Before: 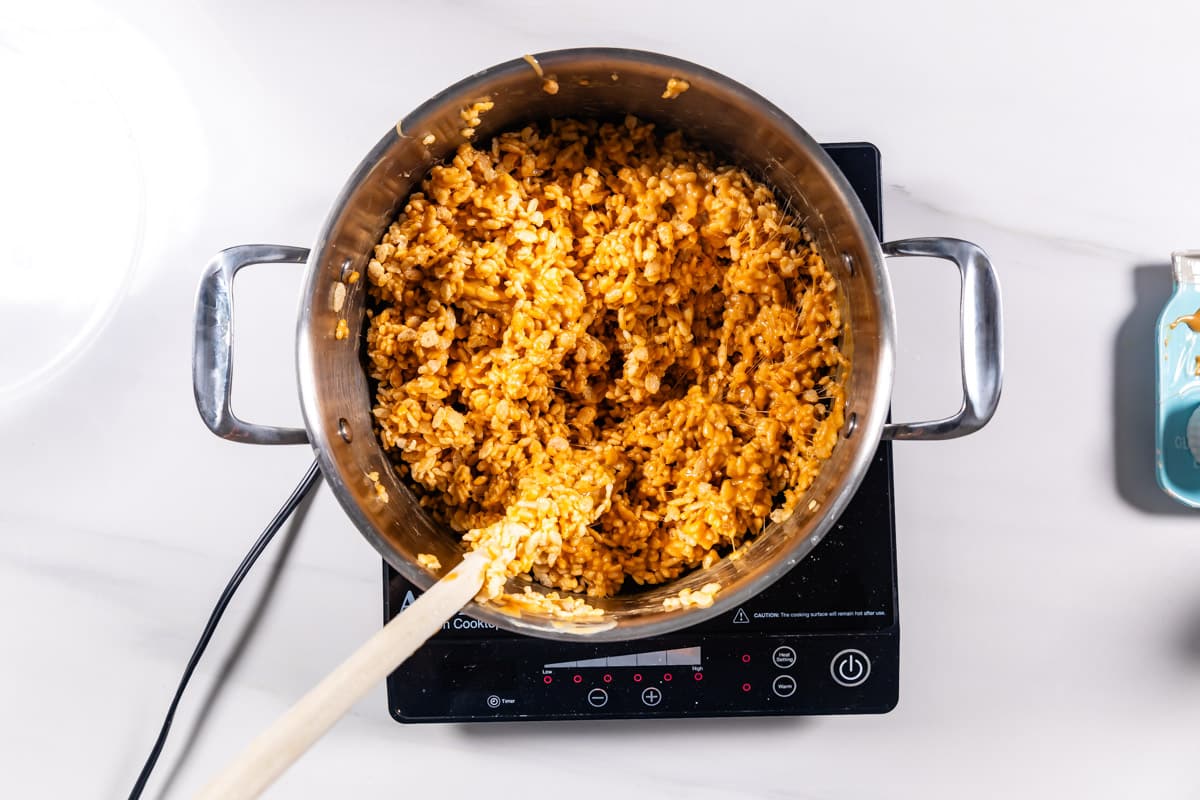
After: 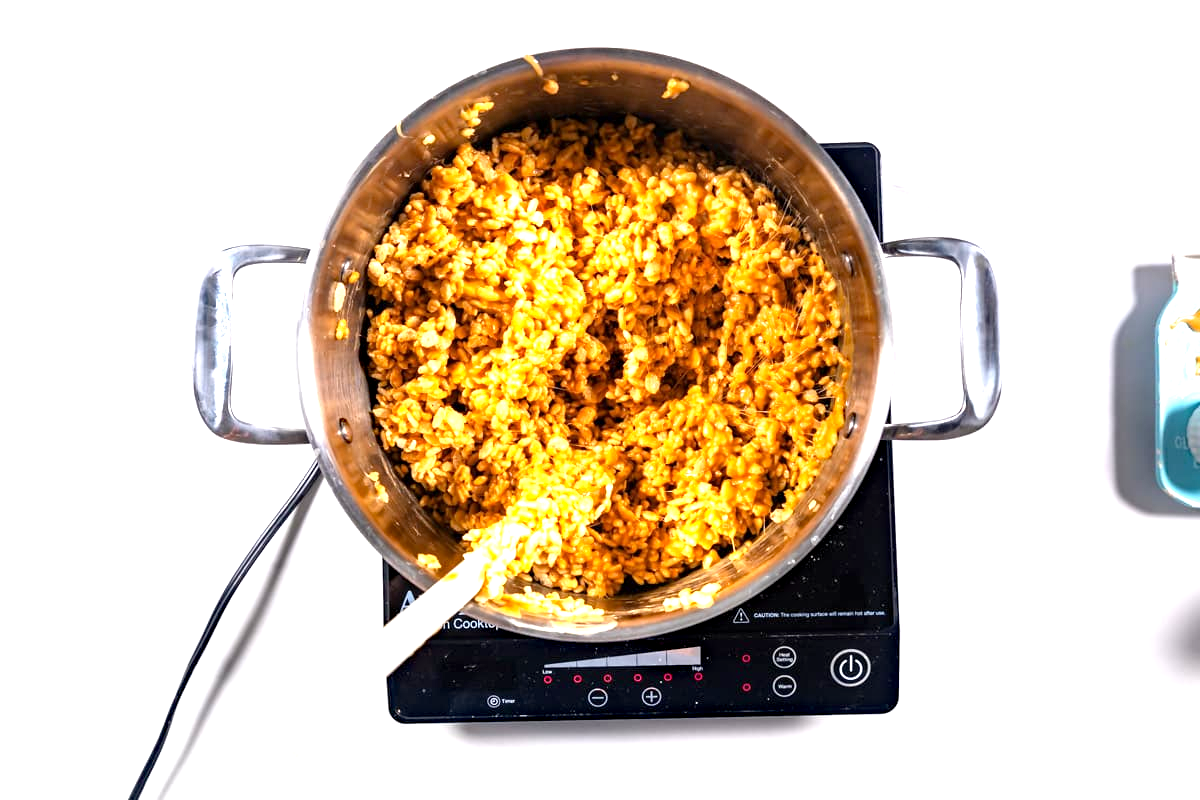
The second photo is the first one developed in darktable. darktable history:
exposure: black level correction 0.001, exposure 0.955 EV, compensate exposure bias true, compensate highlight preservation false
haze removal: compatibility mode true, adaptive false
